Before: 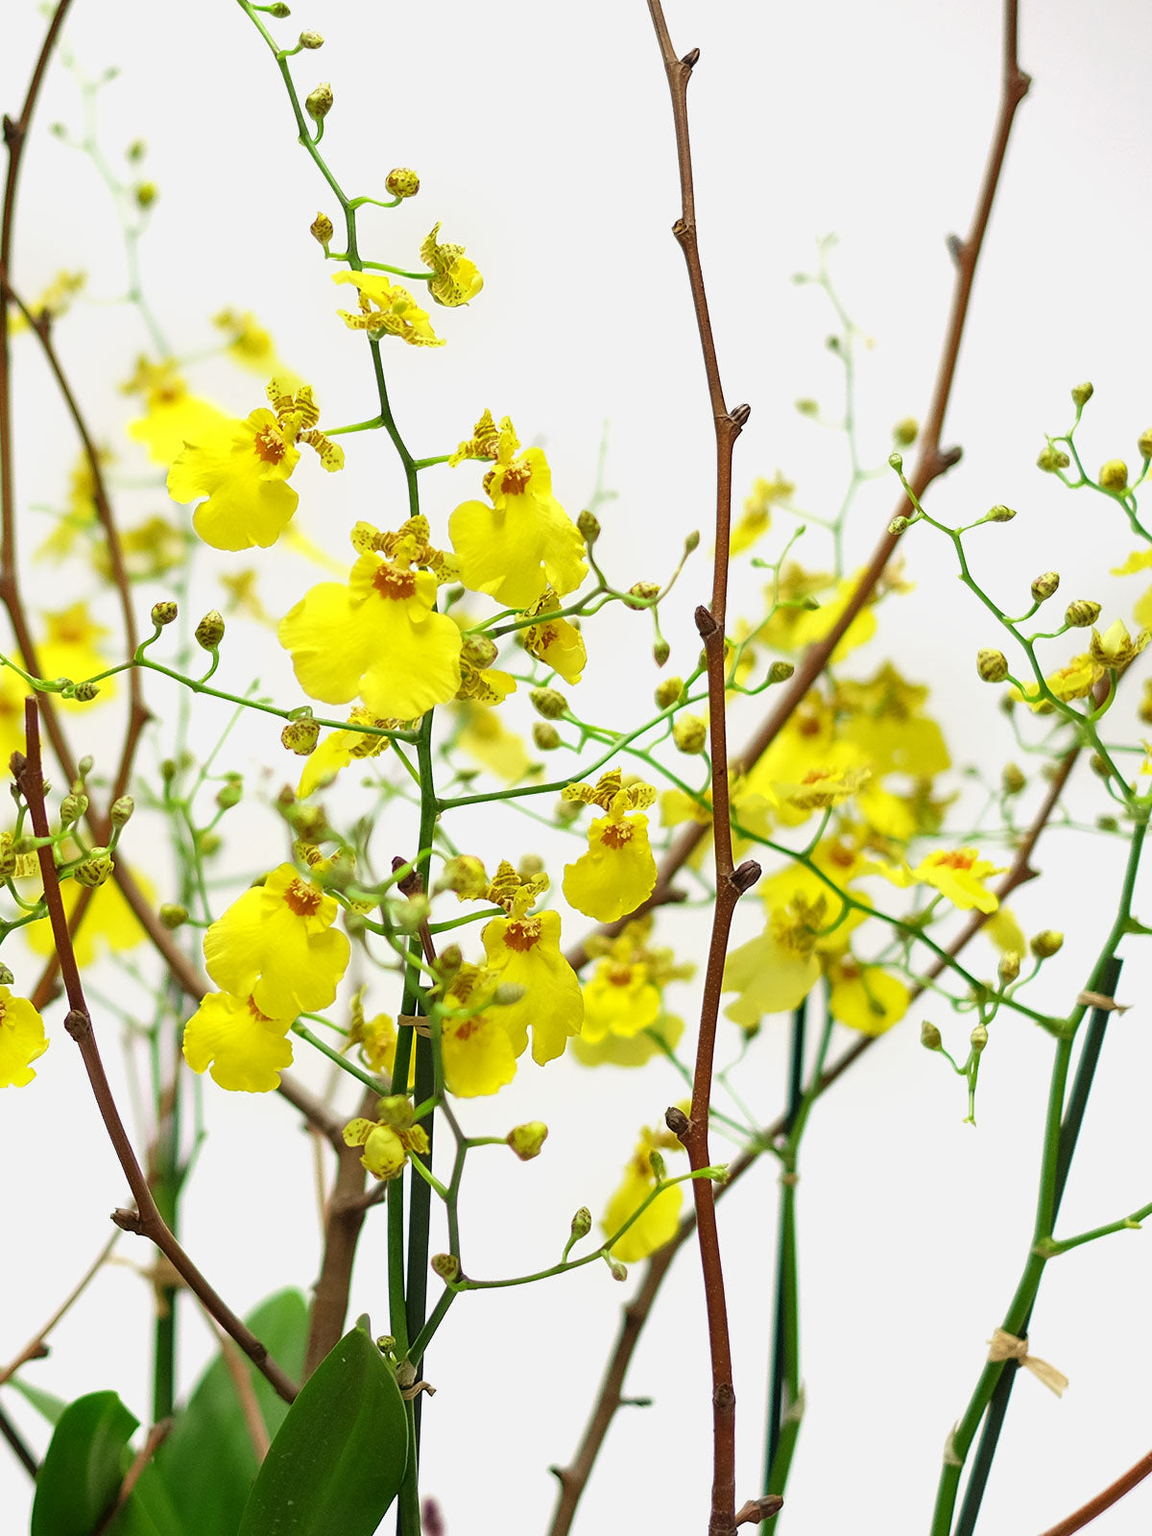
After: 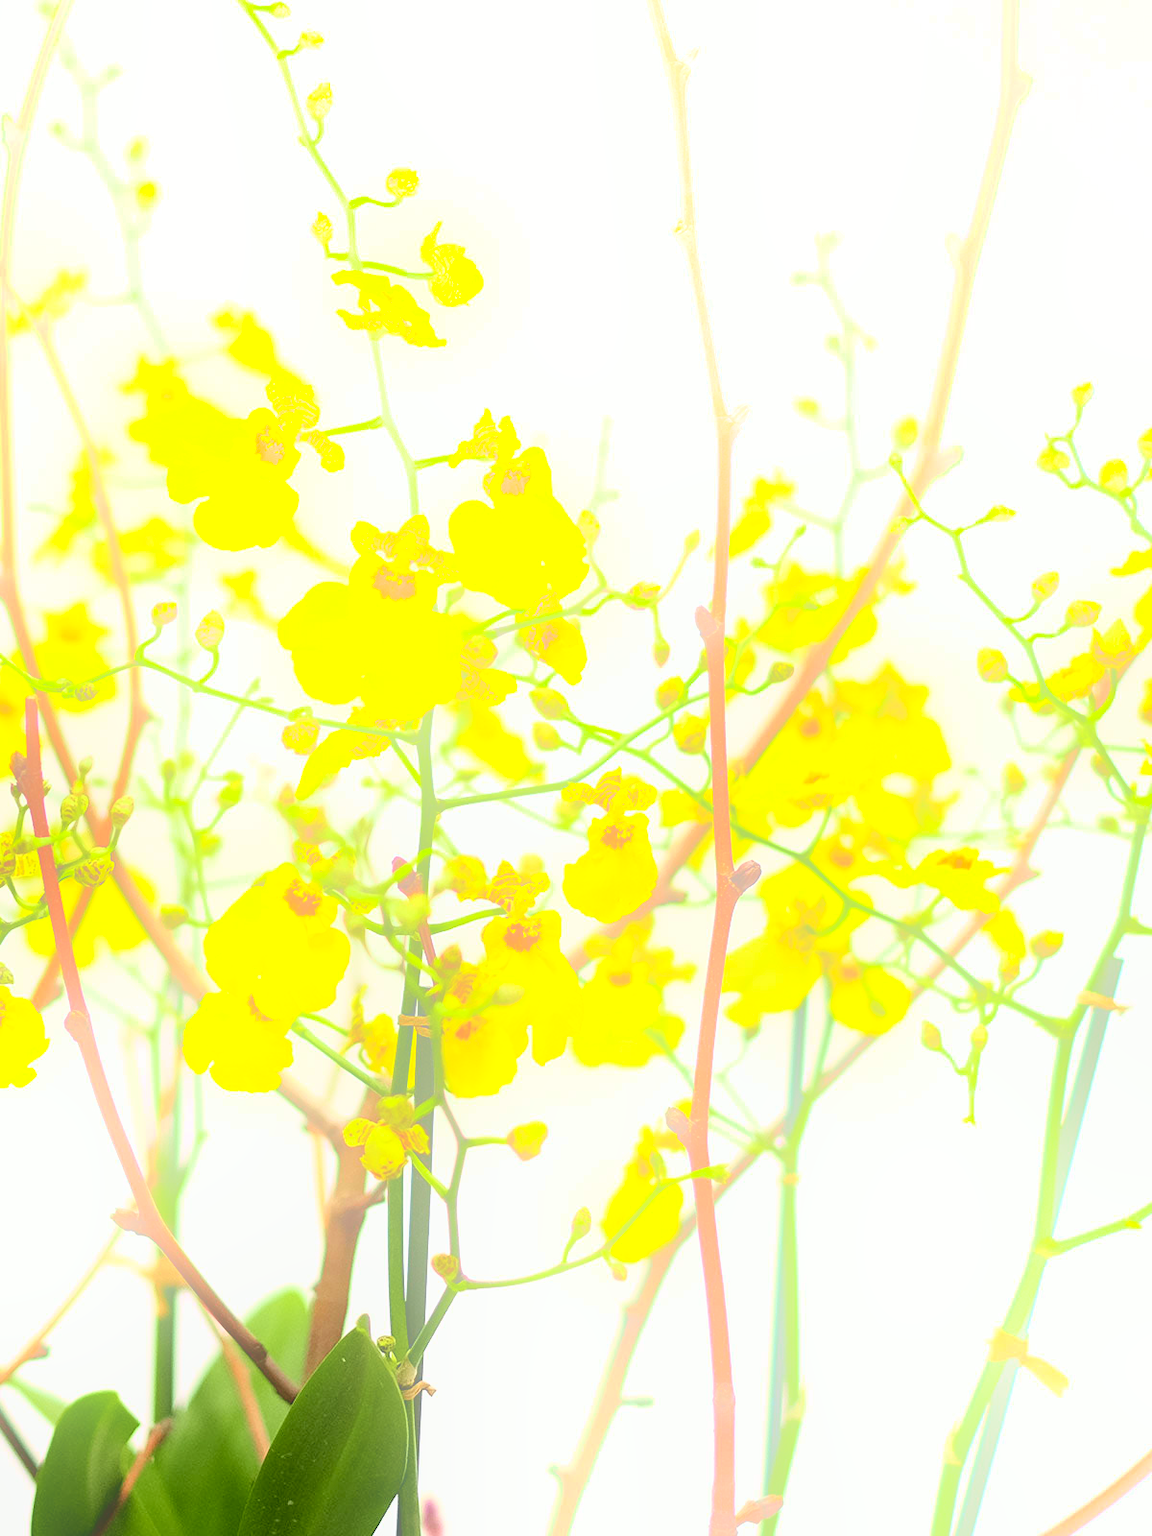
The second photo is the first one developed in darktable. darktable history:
shadows and highlights: shadows 60, soften with gaussian
tone curve: curves: ch0 [(0.003, 0.032) (0.037, 0.037) (0.142, 0.117) (0.279, 0.311) (0.405, 0.49) (0.526, 0.651) (0.722, 0.857) (0.875, 0.946) (1, 0.98)]; ch1 [(0, 0) (0.305, 0.325) (0.453, 0.437) (0.482, 0.473) (0.501, 0.498) (0.515, 0.523) (0.559, 0.591) (0.6, 0.659) (0.656, 0.71) (1, 1)]; ch2 [(0, 0) (0.323, 0.277) (0.424, 0.396) (0.479, 0.484) (0.499, 0.502) (0.515, 0.537) (0.564, 0.595) (0.644, 0.703) (0.742, 0.803) (1, 1)], color space Lab, independent channels, preserve colors none
bloom: on, module defaults
